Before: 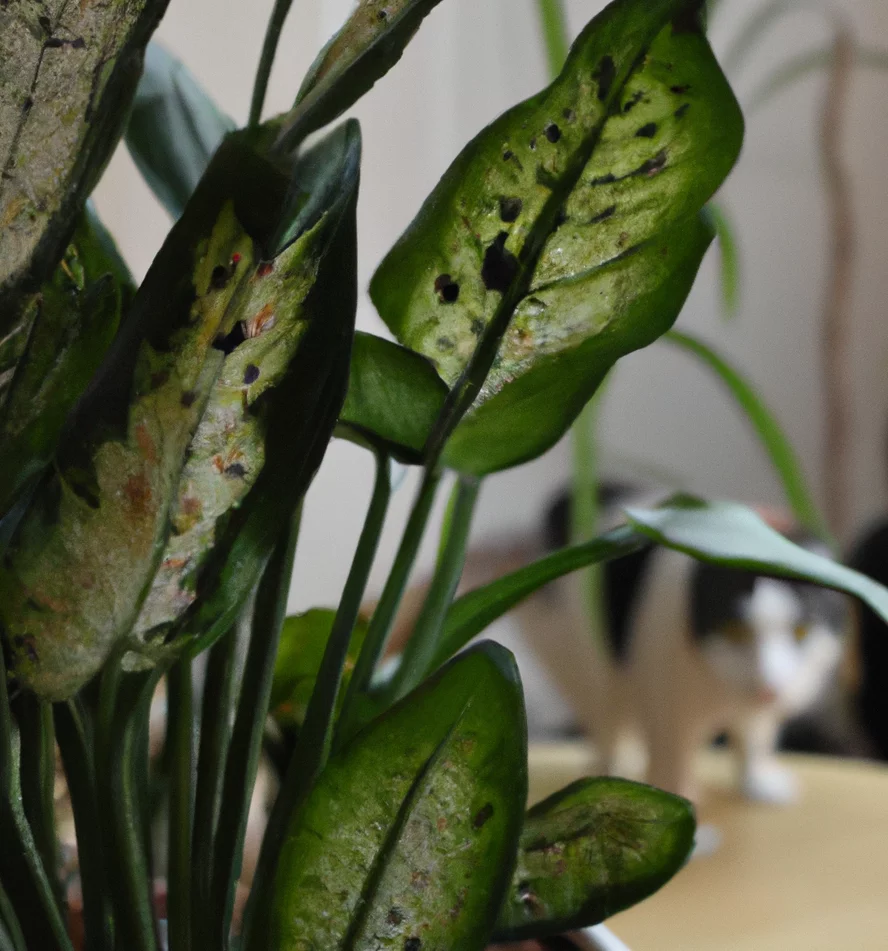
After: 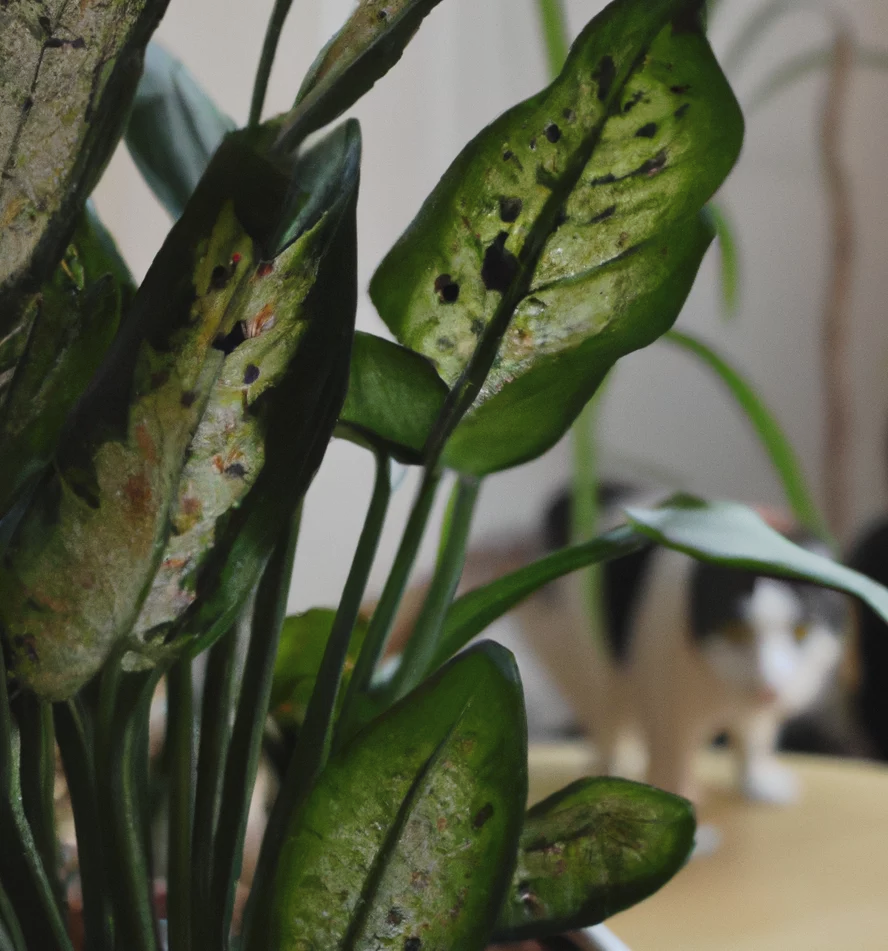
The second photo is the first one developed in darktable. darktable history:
tone curve: curves: ch0 [(0, 0) (0.003, 0.032) (0.011, 0.04) (0.025, 0.058) (0.044, 0.084) (0.069, 0.107) (0.1, 0.13) (0.136, 0.158) (0.177, 0.193) (0.224, 0.236) (0.277, 0.283) (0.335, 0.335) (0.399, 0.399) (0.468, 0.467) (0.543, 0.533) (0.623, 0.612) (0.709, 0.698) (0.801, 0.776) (0.898, 0.848) (1, 1)], preserve colors none
